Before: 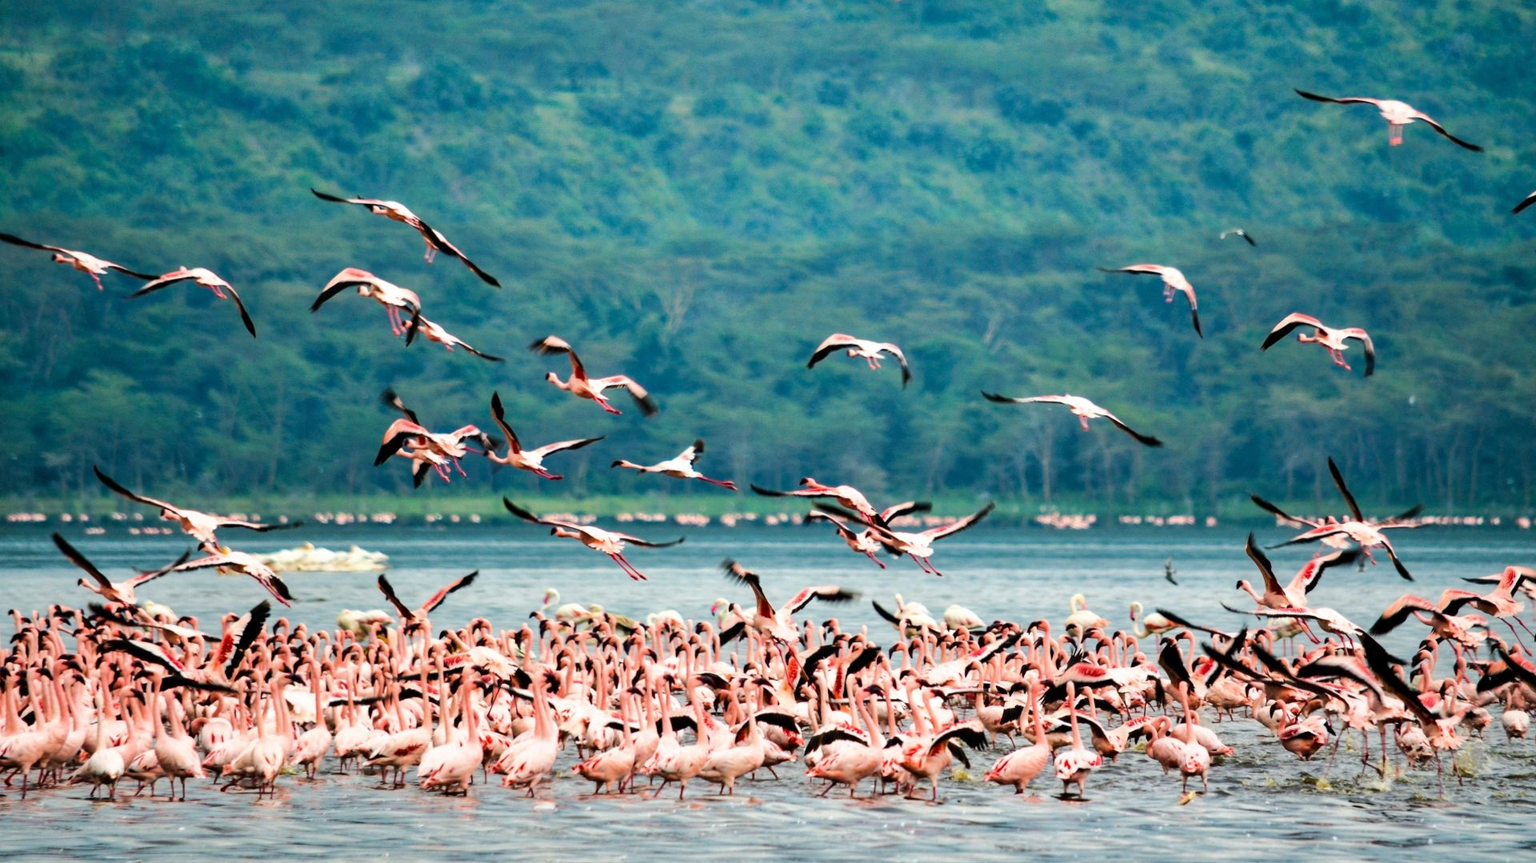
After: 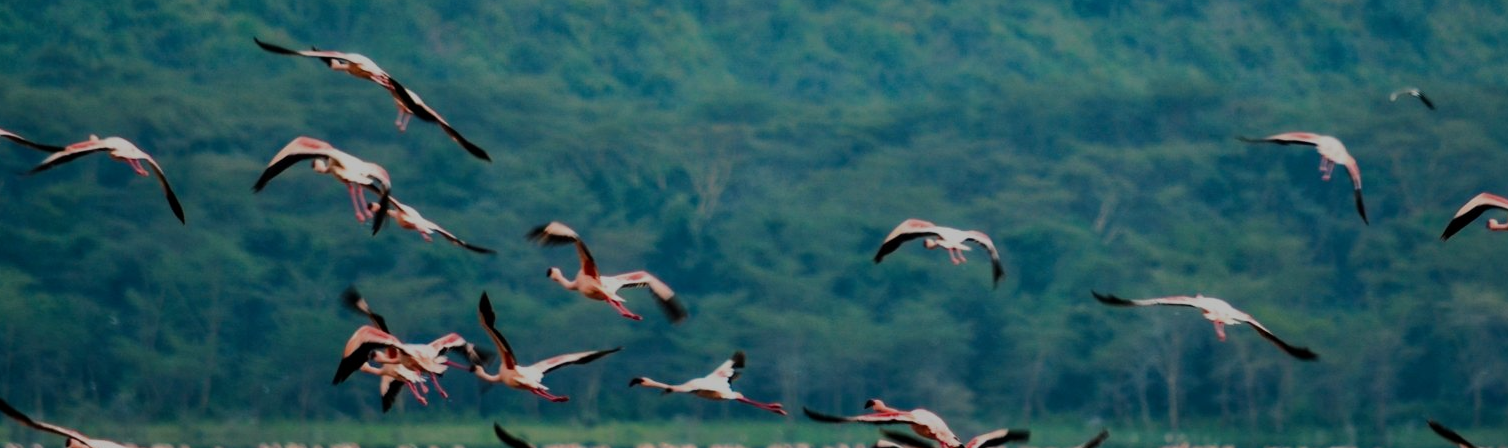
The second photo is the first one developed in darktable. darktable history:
crop: left 7.036%, top 18.398%, right 14.379%, bottom 40.043%
exposure: exposure -1 EV, compensate highlight preservation false
